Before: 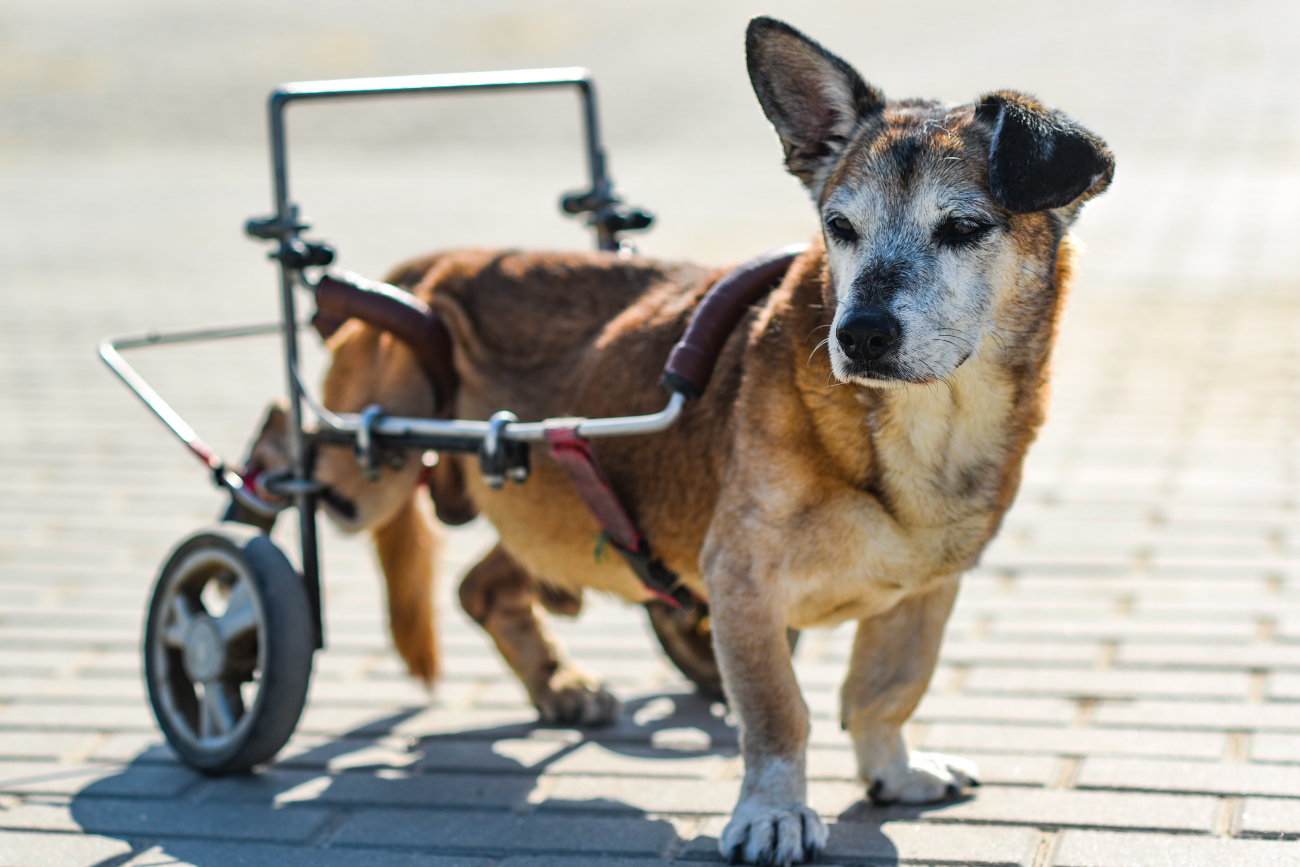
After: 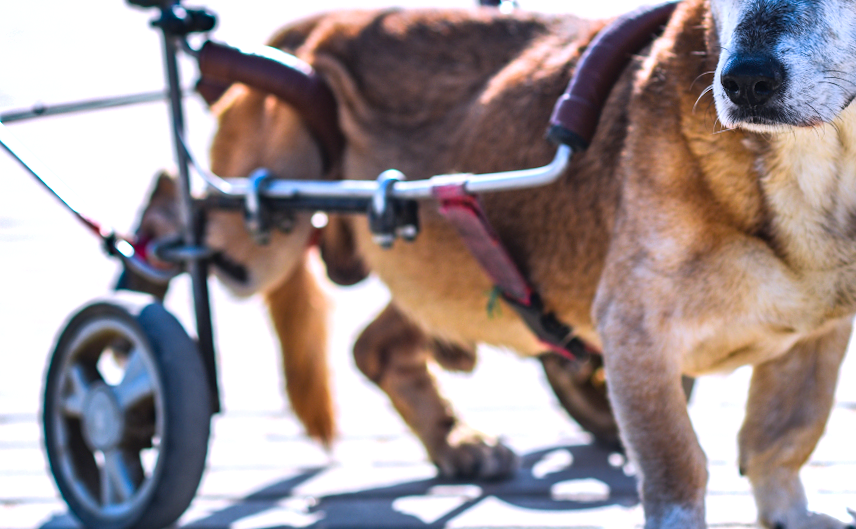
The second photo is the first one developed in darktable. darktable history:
color calibration: output R [0.999, 0.026, -0.11, 0], output G [-0.019, 1.037, -0.099, 0], output B [0.022, -0.023, 0.902, 0], illuminant custom, x 0.367, y 0.392, temperature 4437.75 K, clip negative RGB from gamut false
rotate and perspective: rotation -2.12°, lens shift (vertical) 0.009, lens shift (horizontal) -0.008, automatic cropping original format, crop left 0.036, crop right 0.964, crop top 0.05, crop bottom 0.959
exposure: black level correction 0, exposure 0.68 EV, compensate exposure bias true, compensate highlight preservation false
crop: left 6.488%, top 27.668%, right 24.183%, bottom 8.656%
shadows and highlights: shadows color adjustment 97.66%, soften with gaussian
